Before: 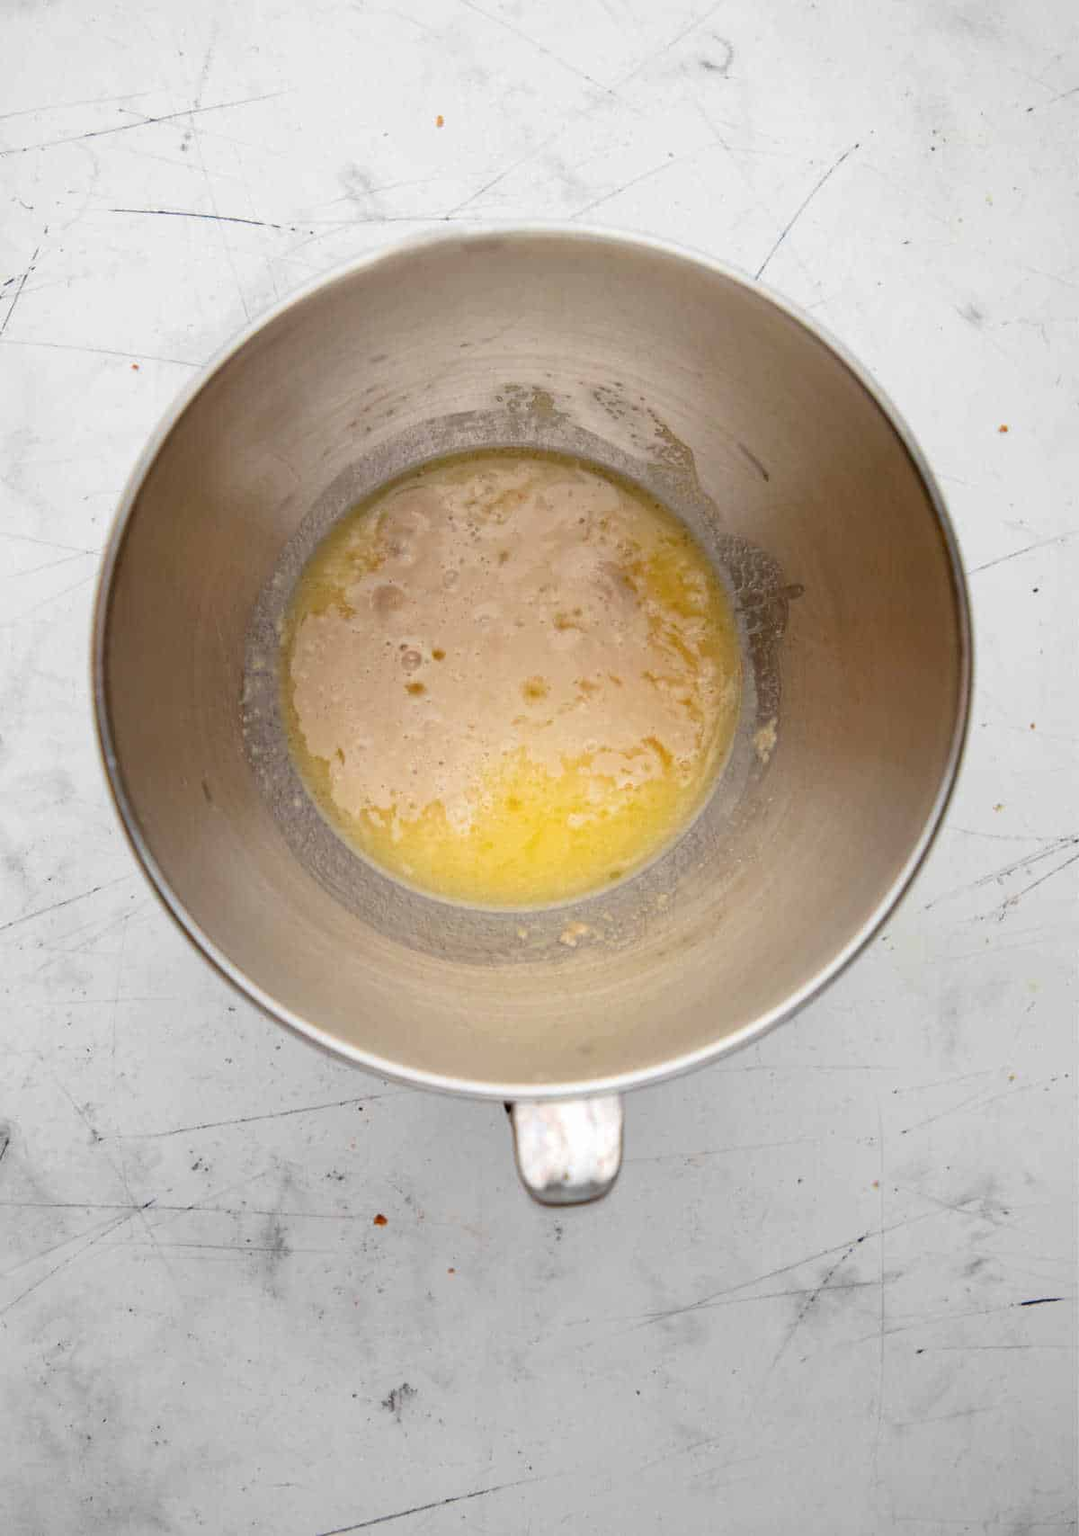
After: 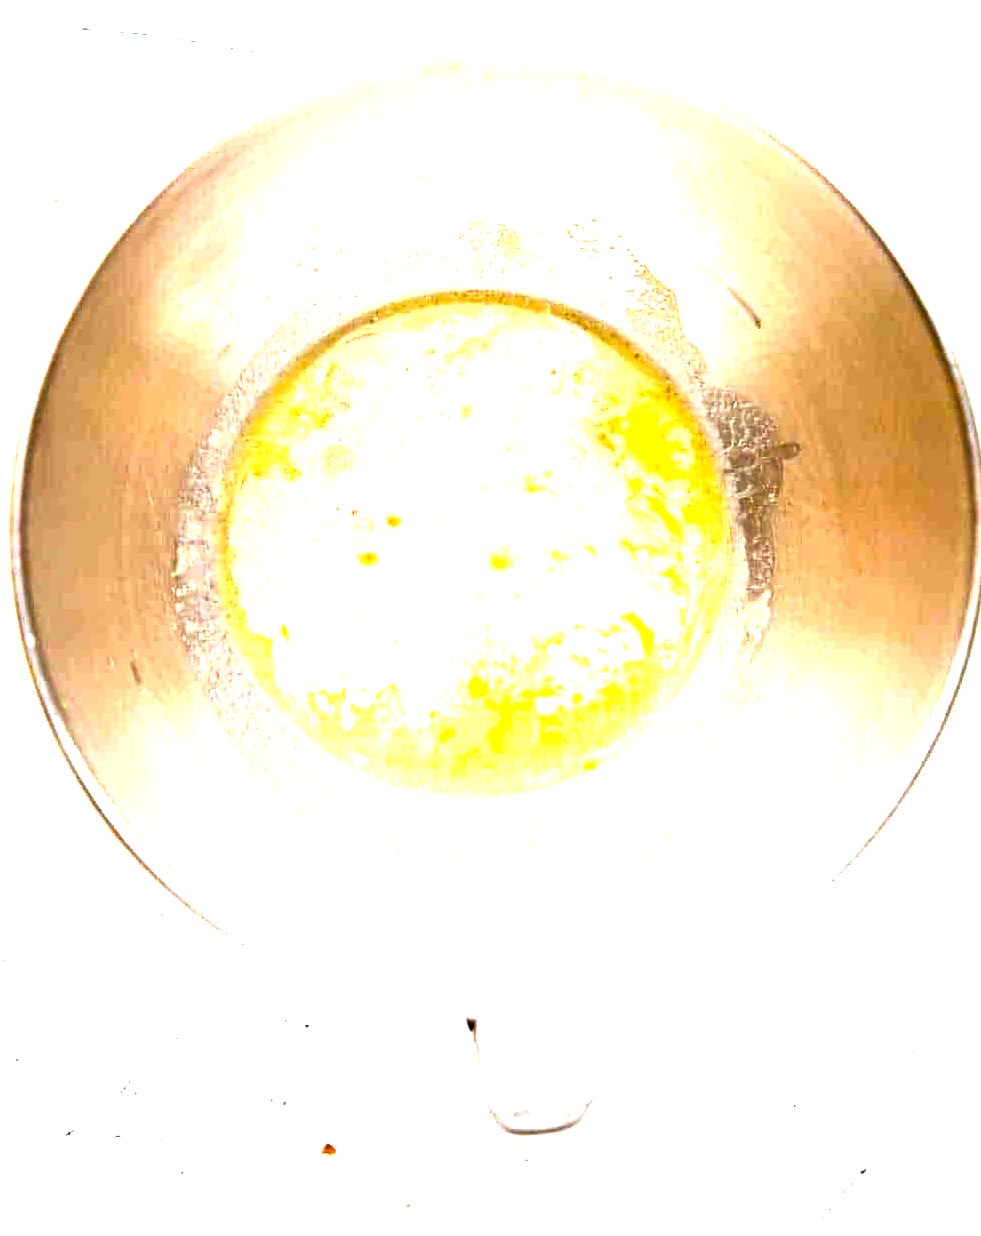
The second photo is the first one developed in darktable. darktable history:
sharpen: amount 0.214
crop: left 7.85%, top 12.145%, right 10.358%, bottom 15.463%
color balance rgb: perceptual saturation grading › global saturation 0.834%, perceptual saturation grading › highlights -19.79%, perceptual saturation grading › shadows 19.813%, perceptual brilliance grading › global brilliance 34.167%, perceptual brilliance grading › highlights 50.605%, perceptual brilliance grading › mid-tones 59.706%, perceptual brilliance grading › shadows 34.966%
